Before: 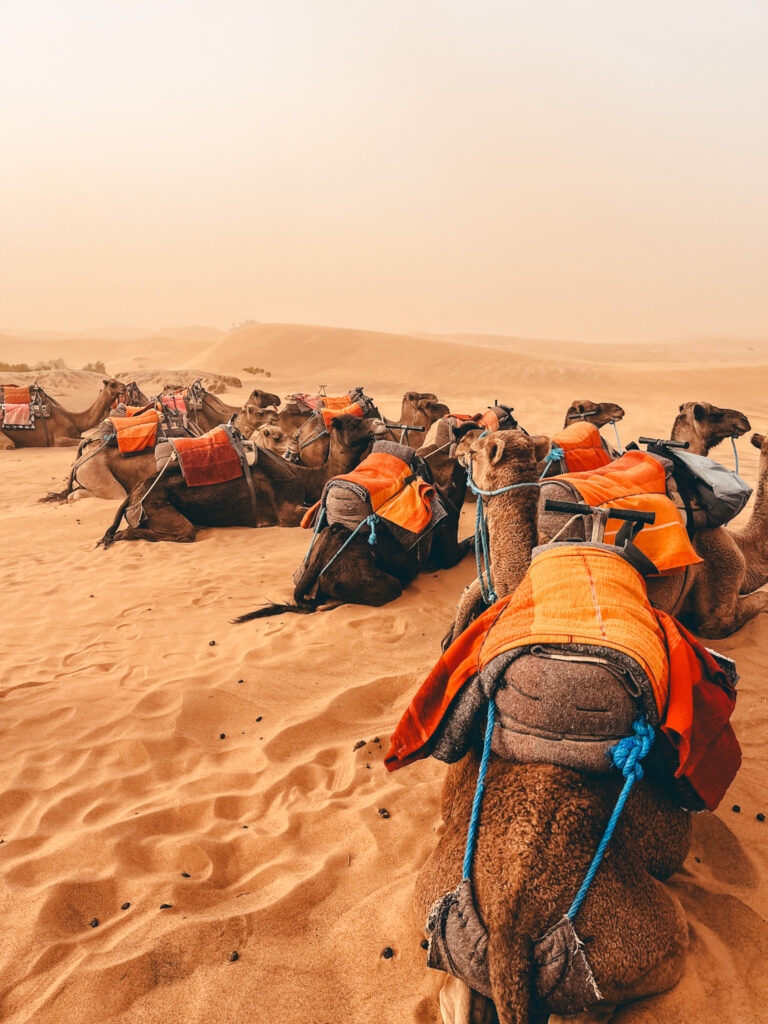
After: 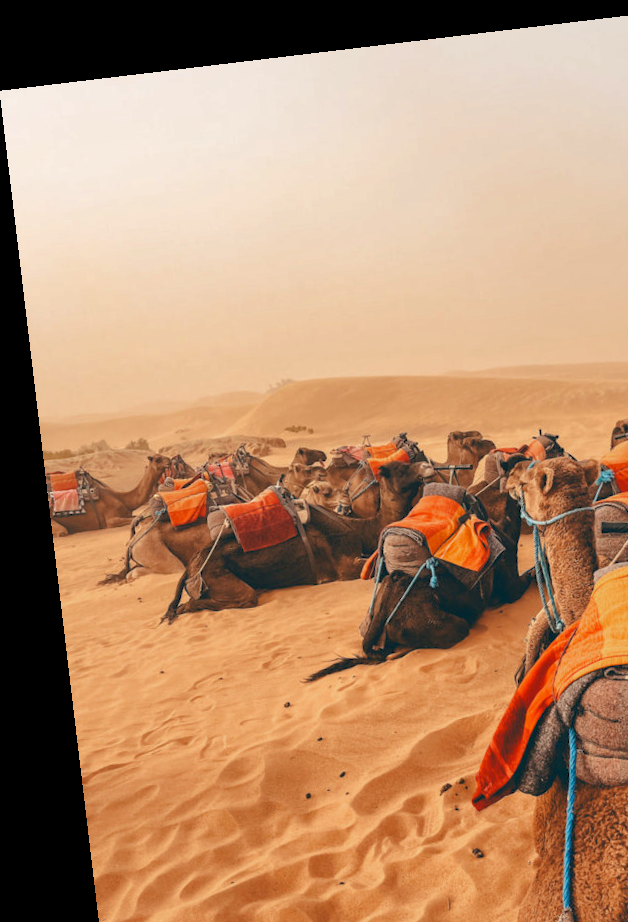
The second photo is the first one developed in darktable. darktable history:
rotate and perspective: rotation -6.83°, automatic cropping off
crop: right 28.885%, bottom 16.626%
shadows and highlights: on, module defaults
